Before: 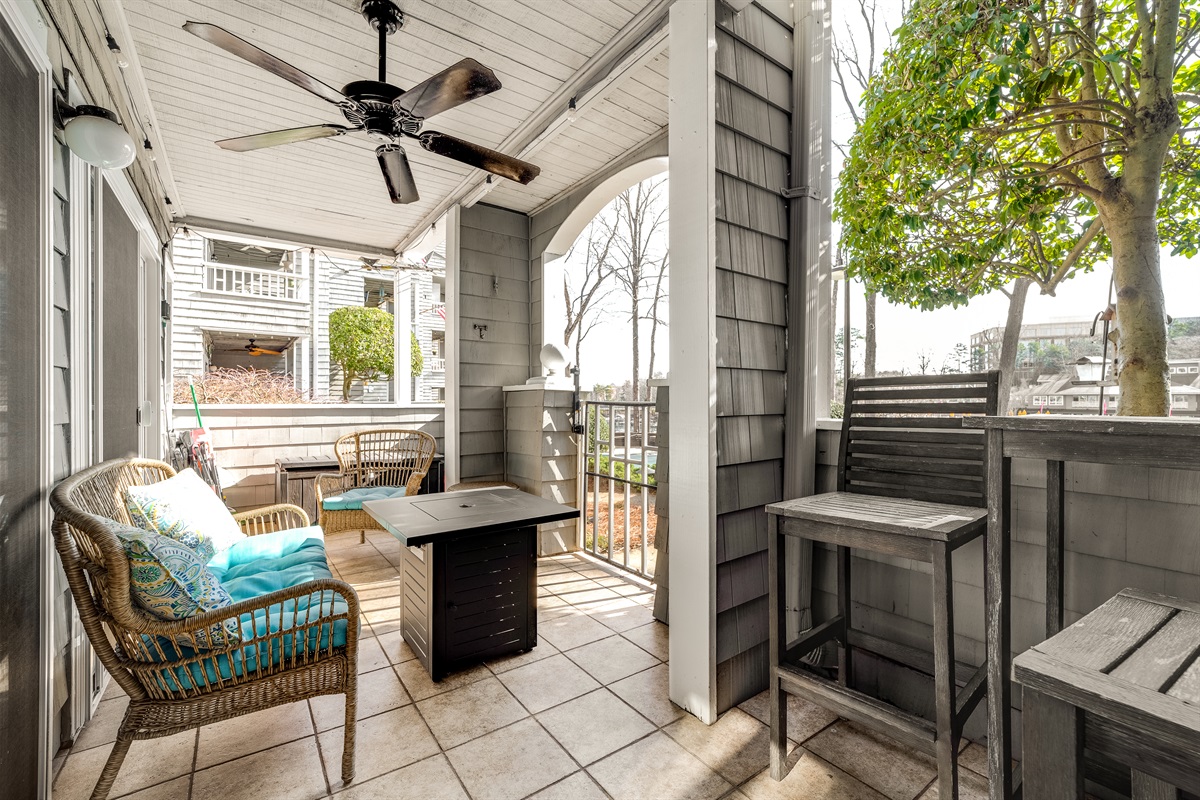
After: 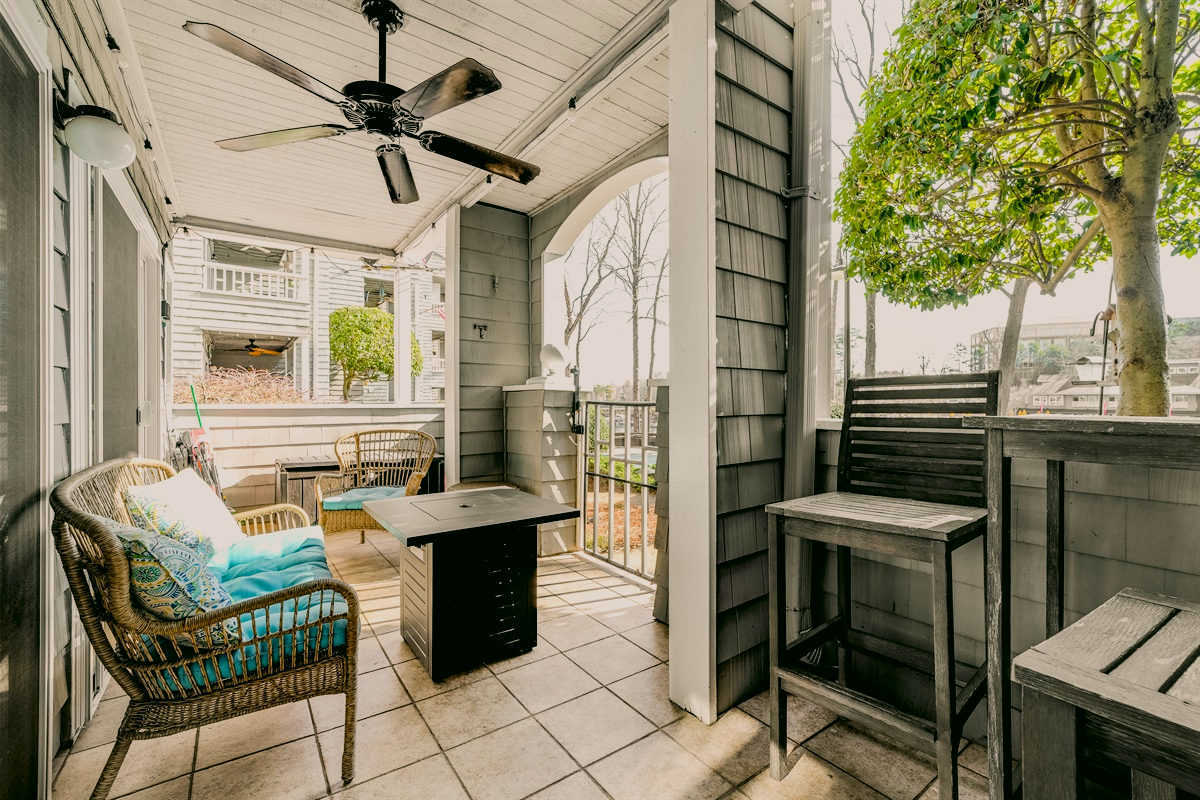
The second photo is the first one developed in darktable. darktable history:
filmic rgb: middle gray luminance 29.1%, black relative exposure -10.34 EV, white relative exposure 5.5 EV, threshold 5.94 EV, target black luminance 0%, hardness 3.92, latitude 2.83%, contrast 1.12, highlights saturation mix 6.22%, shadows ↔ highlights balance 15.49%, color science v4 (2020), enable highlight reconstruction true
color correction: highlights a* 4.58, highlights b* 4.95, shadows a* -7.28, shadows b* 4.86
